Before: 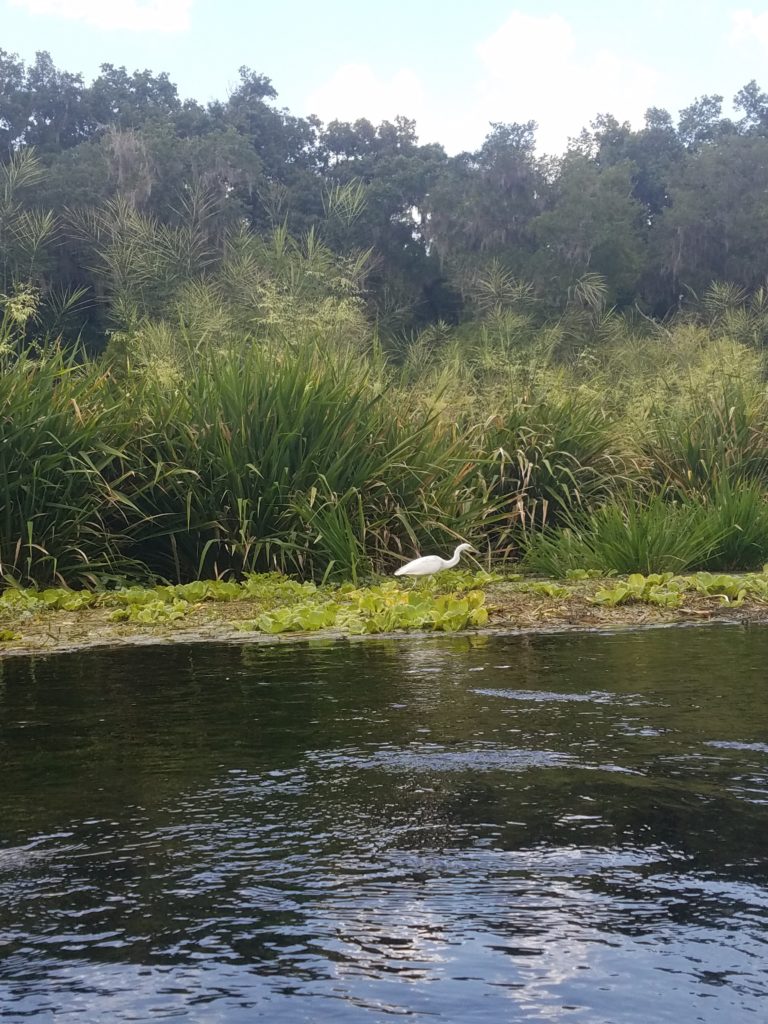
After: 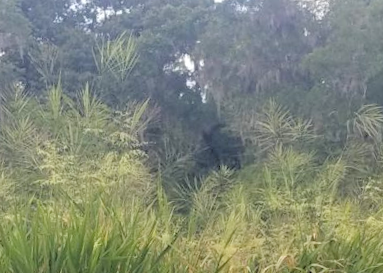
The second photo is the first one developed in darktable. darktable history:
crop: left 28.64%, top 16.832%, right 26.637%, bottom 58.055%
rotate and perspective: rotation -5.2°, automatic cropping off
white balance: emerald 1
rgb levels: levels [[0.027, 0.429, 0.996], [0, 0.5, 1], [0, 0.5, 1]]
